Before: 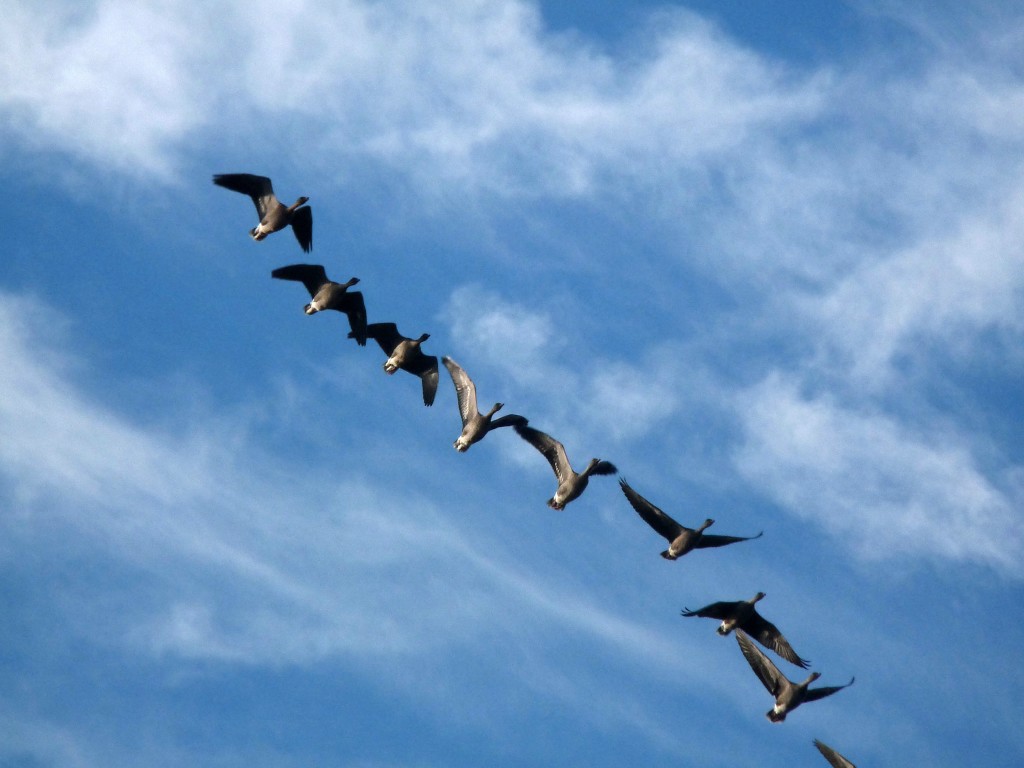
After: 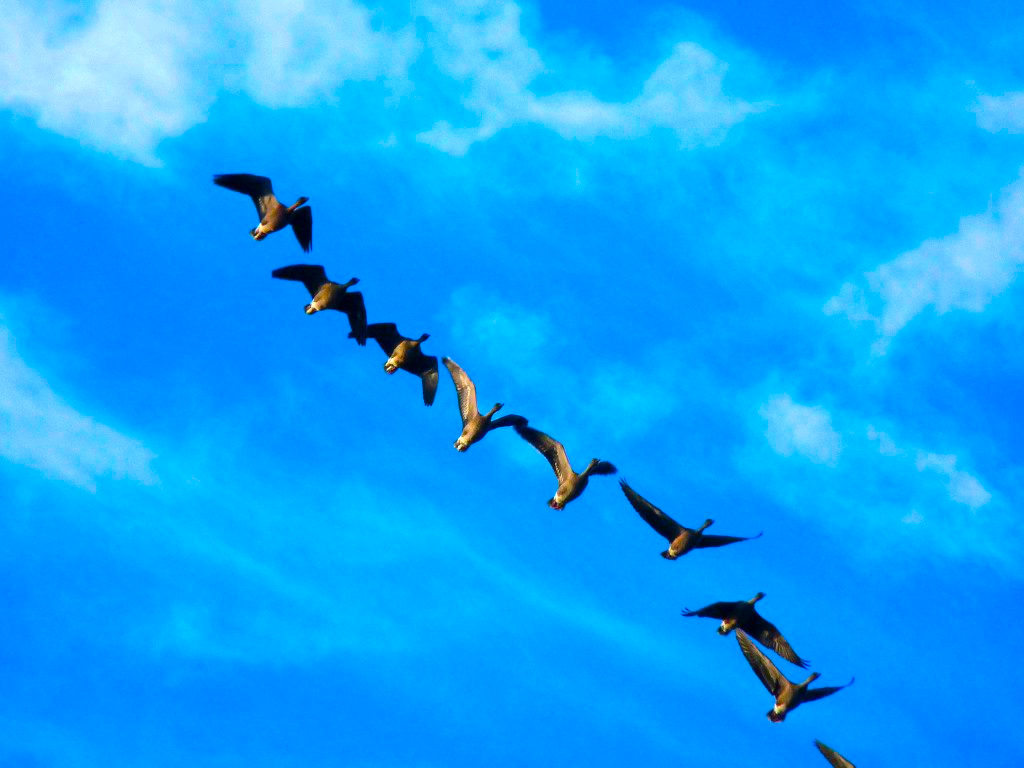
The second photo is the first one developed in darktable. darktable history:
color correction: highlights b* -0.018, saturation 2.95
